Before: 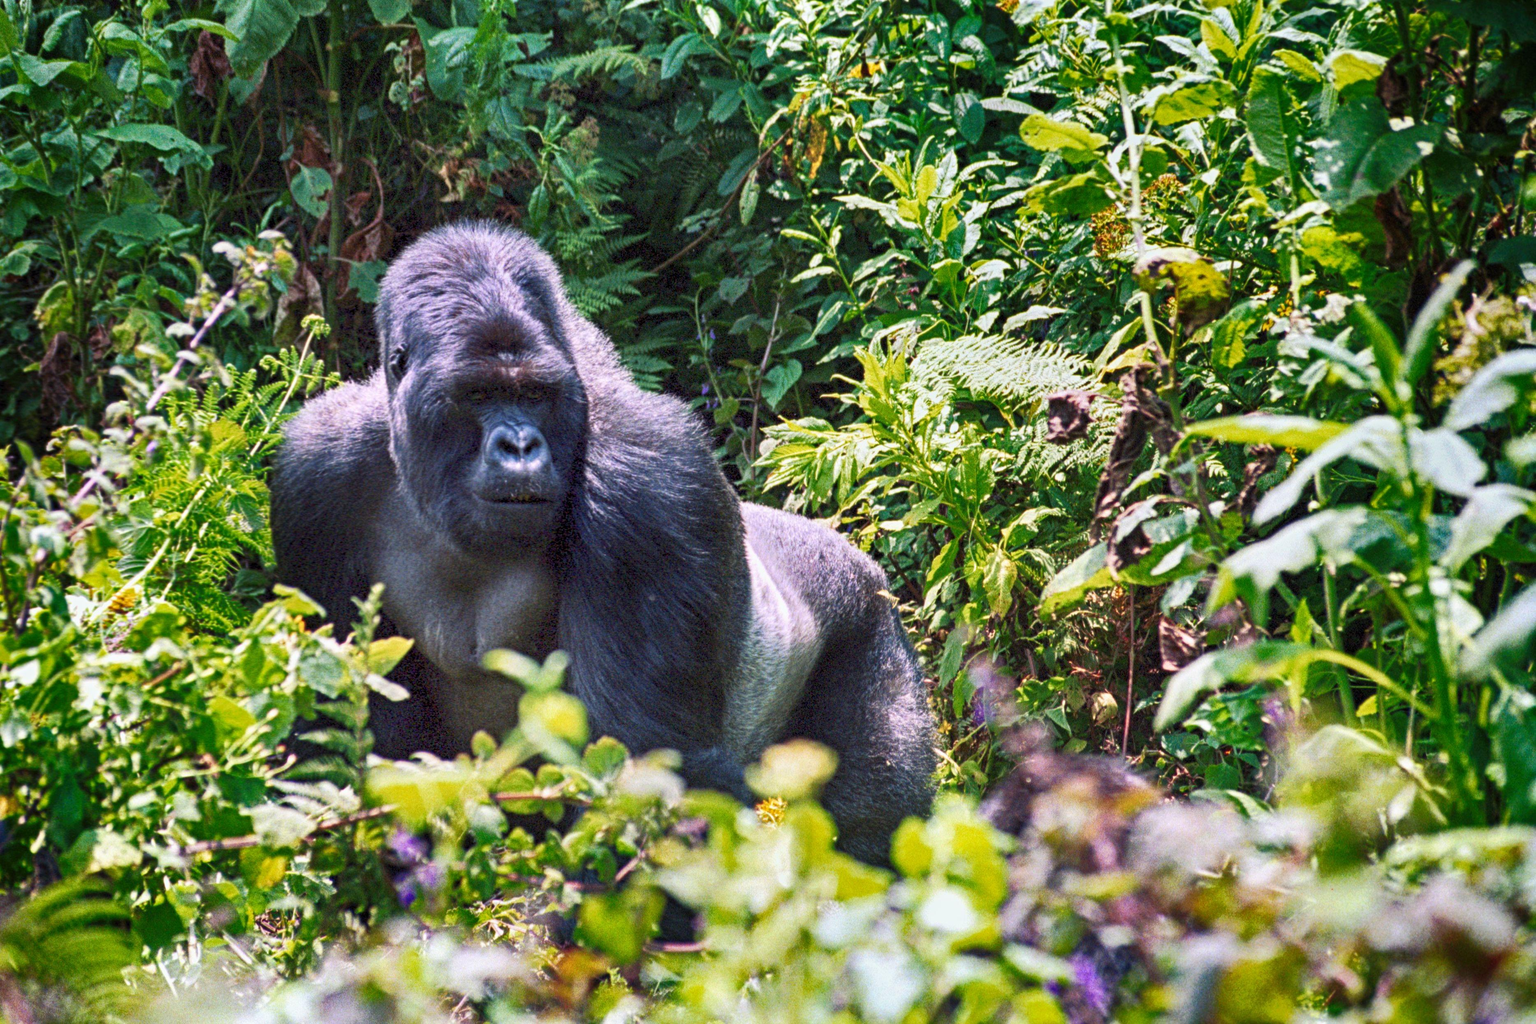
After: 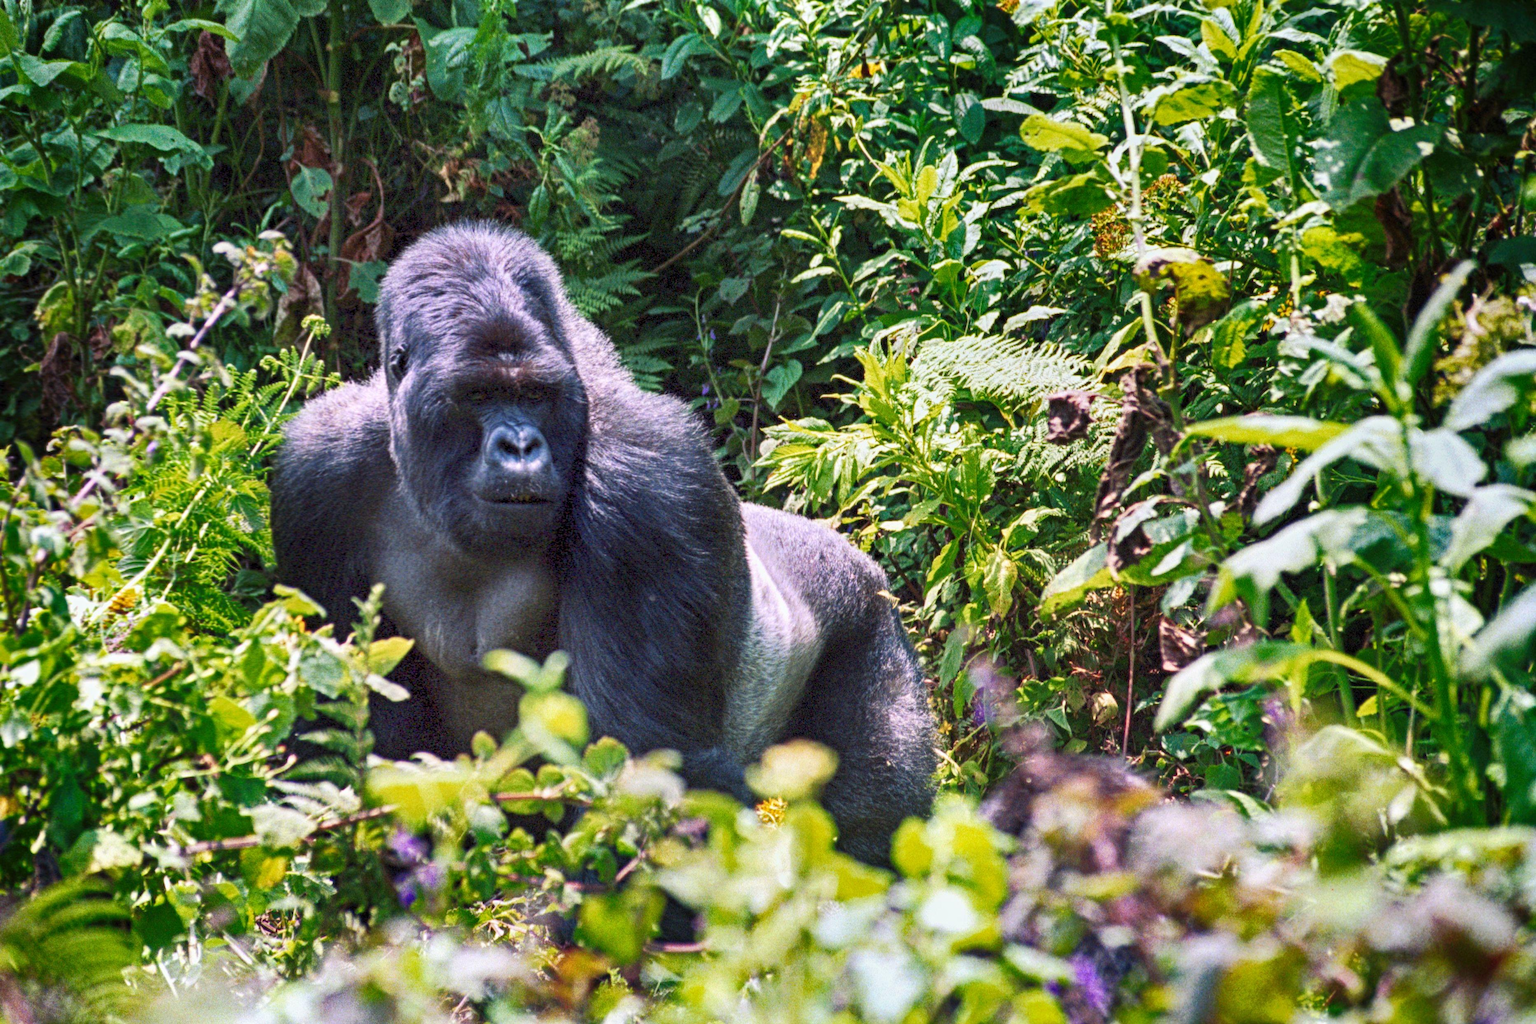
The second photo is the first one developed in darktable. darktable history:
tone equalizer: -7 EV 0.116 EV
